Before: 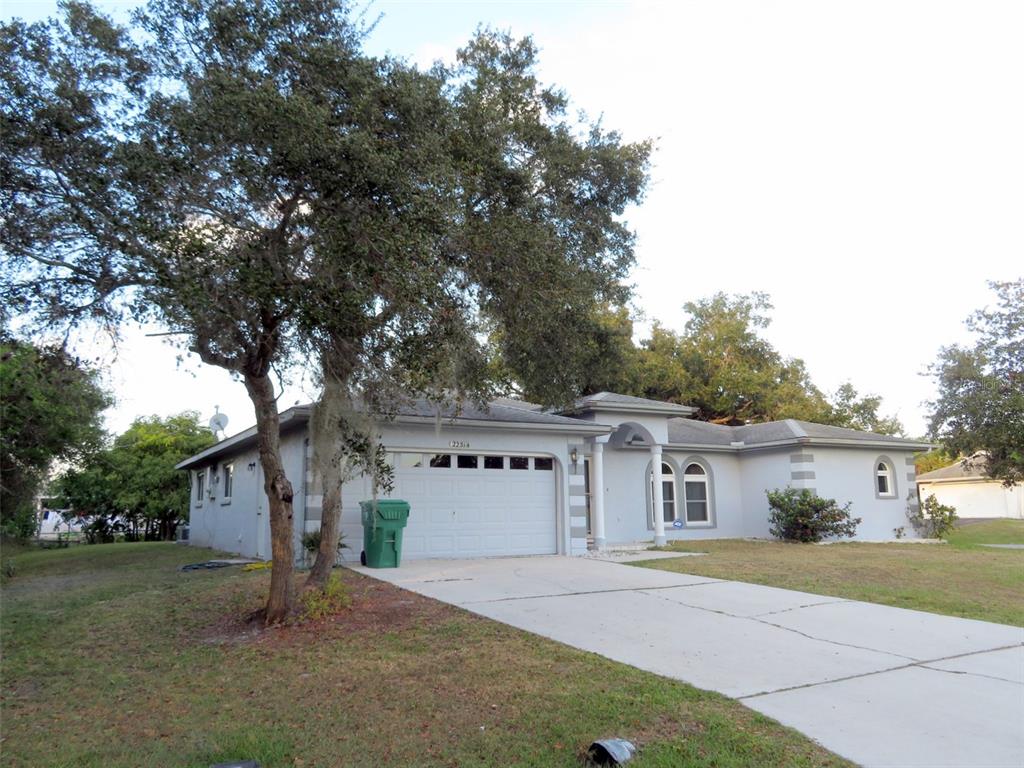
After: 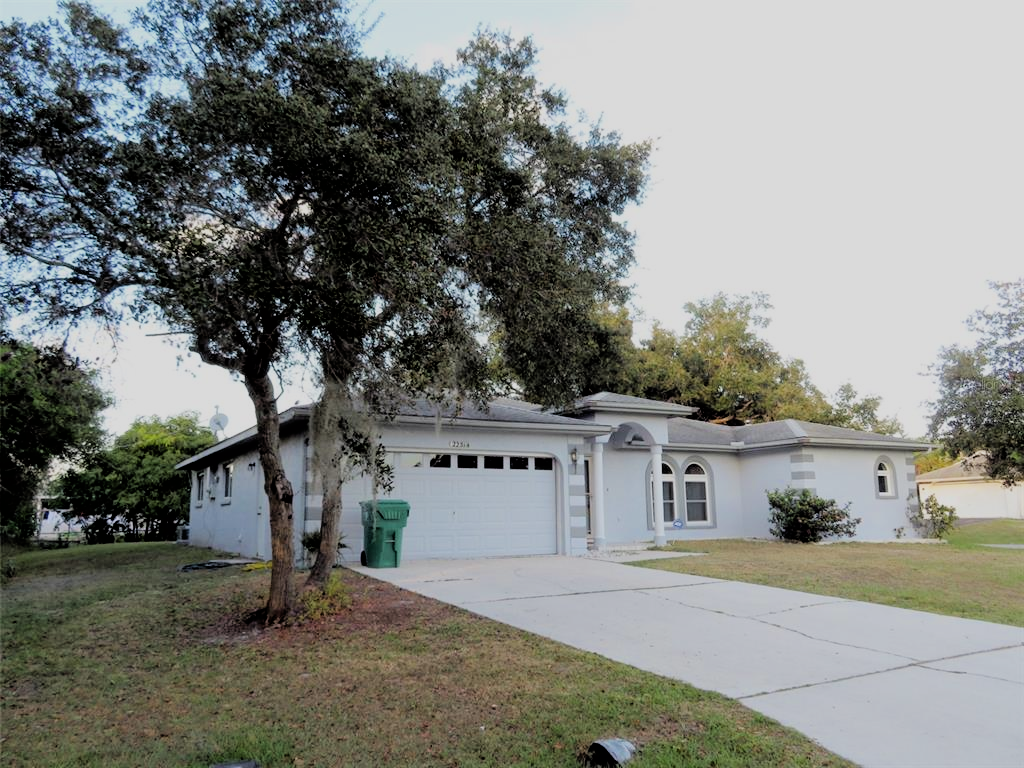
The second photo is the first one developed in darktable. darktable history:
filmic rgb: black relative exposure -4.41 EV, white relative exposure 5.01 EV, hardness 2.22, latitude 40.07%, contrast 1.157, highlights saturation mix 11.1%, shadows ↔ highlights balance 0.848%
